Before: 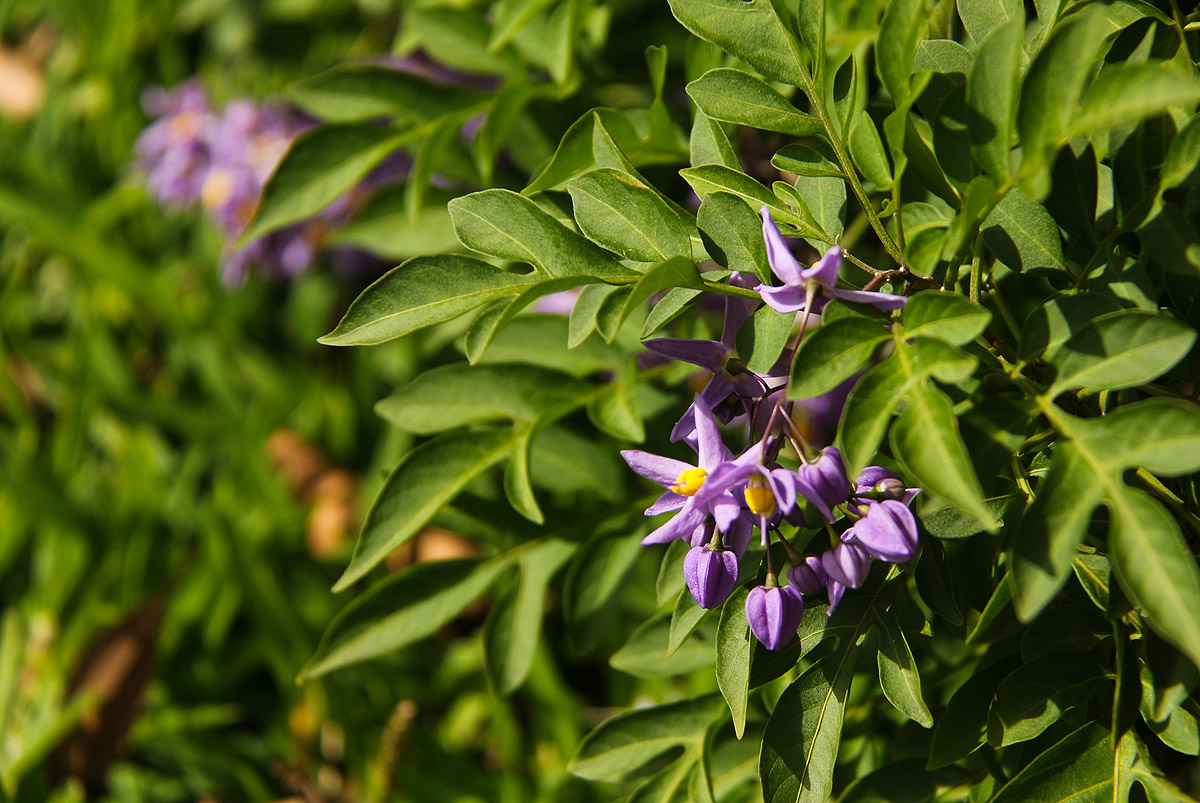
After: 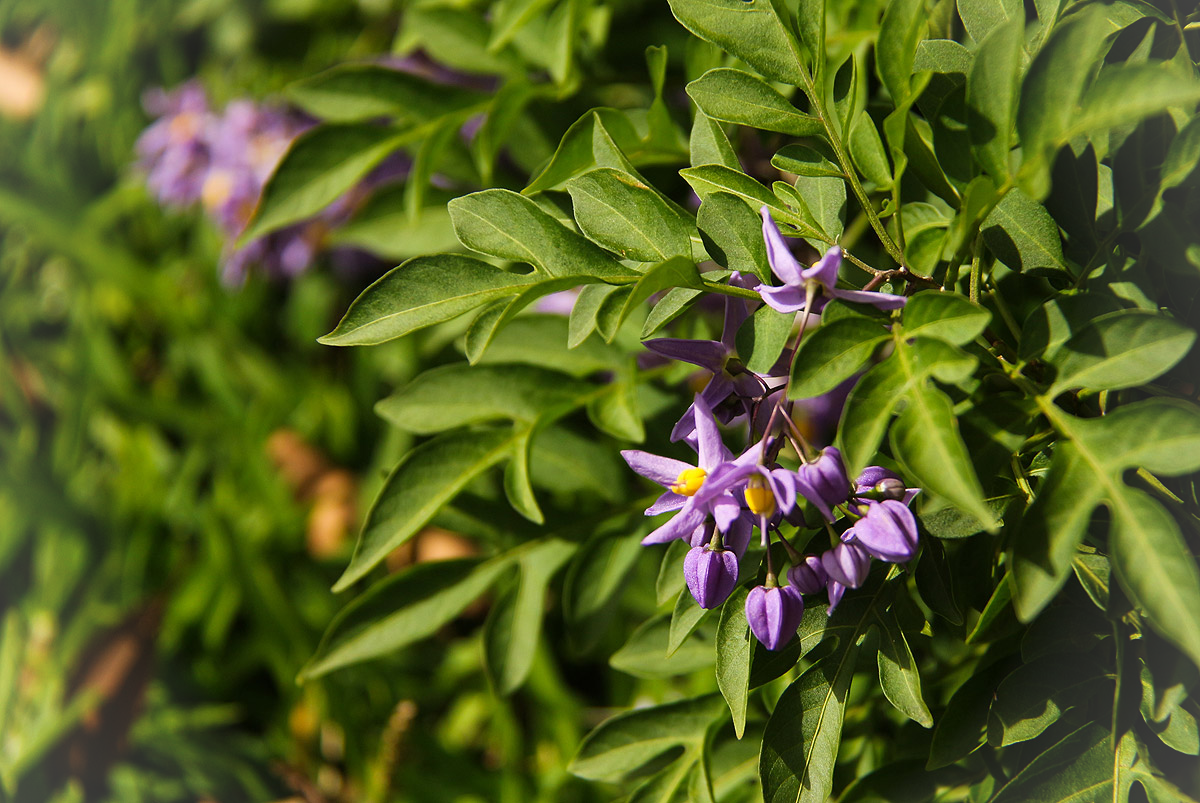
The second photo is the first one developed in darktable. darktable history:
vignetting: brightness 0.069, saturation 0, unbound false
